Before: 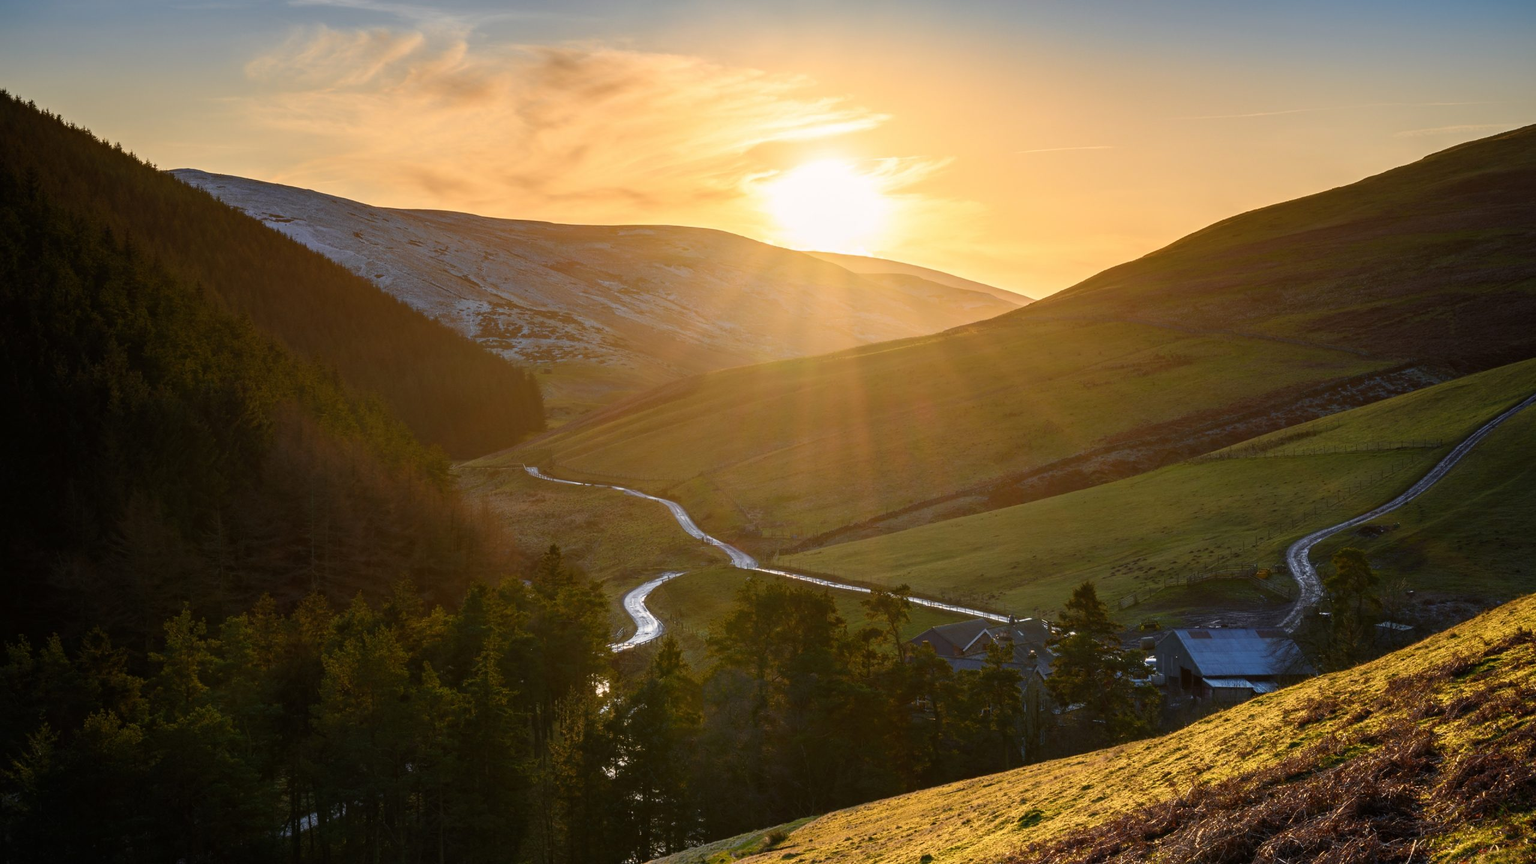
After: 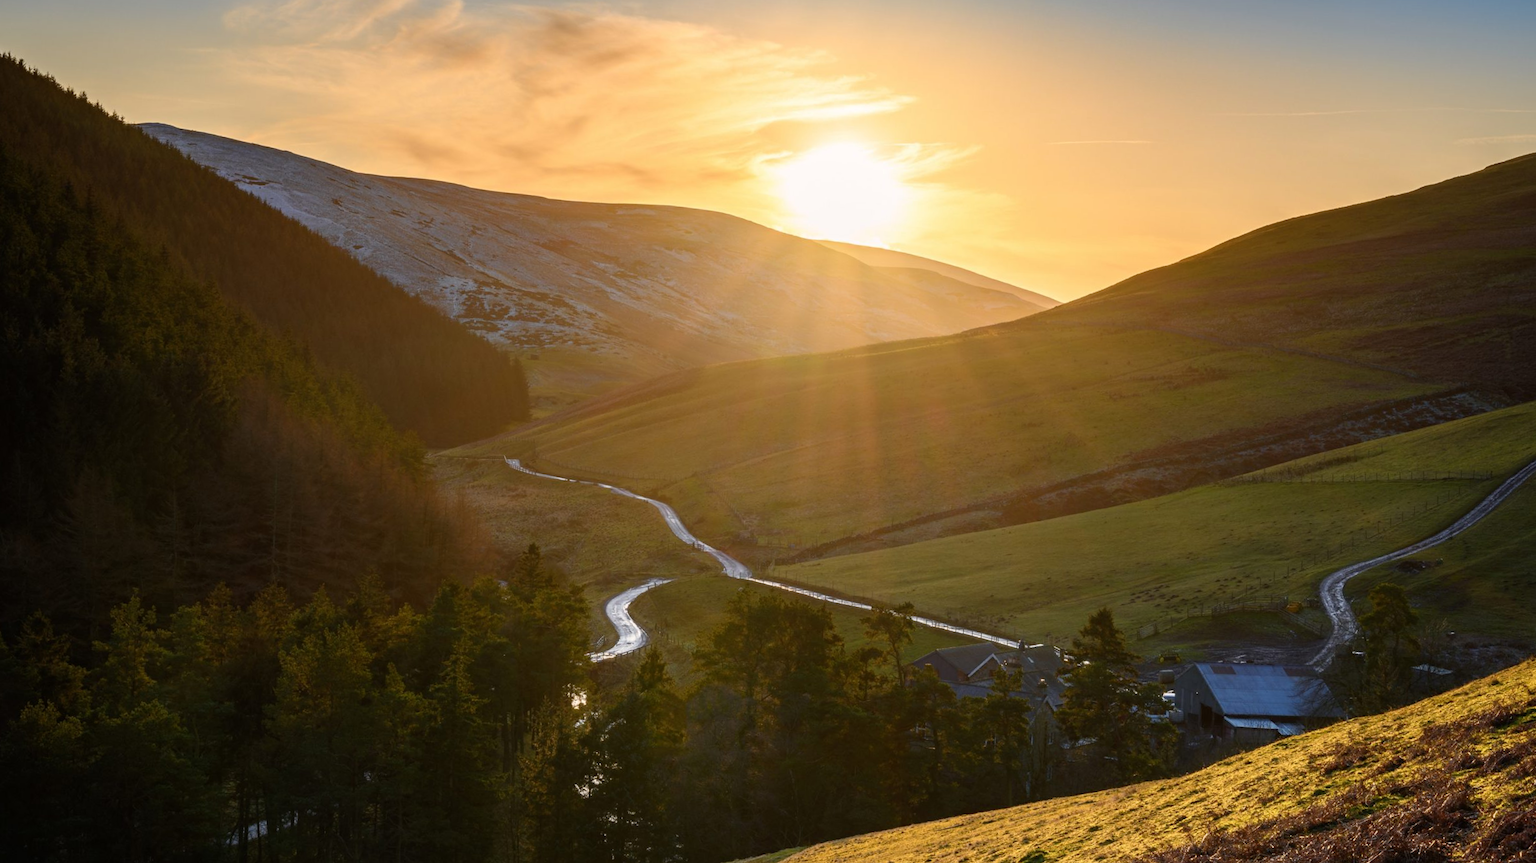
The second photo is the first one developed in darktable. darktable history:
crop and rotate: angle -2.44°
